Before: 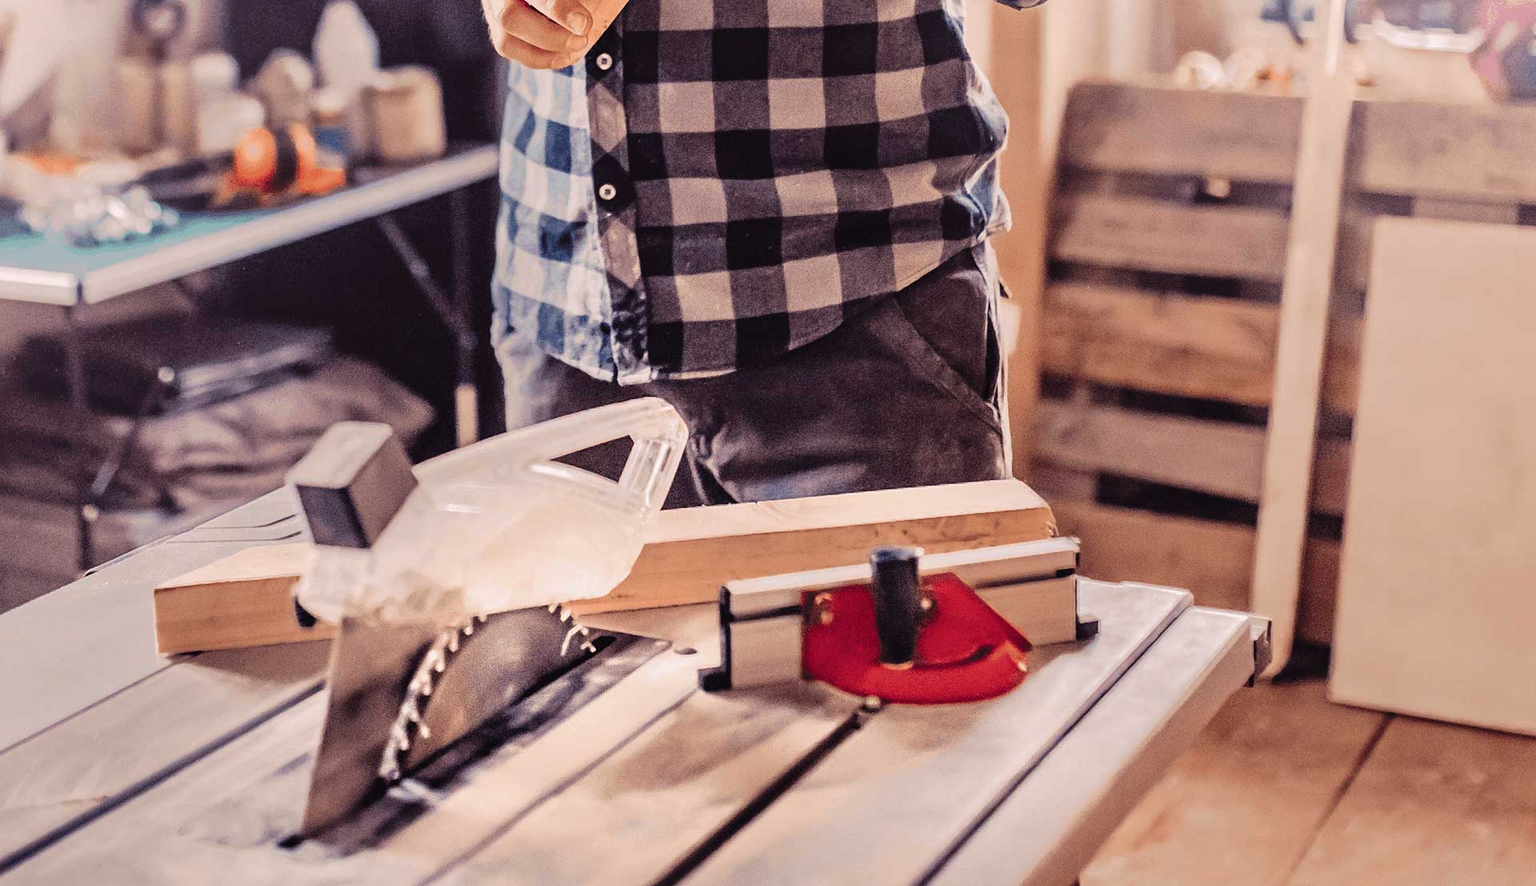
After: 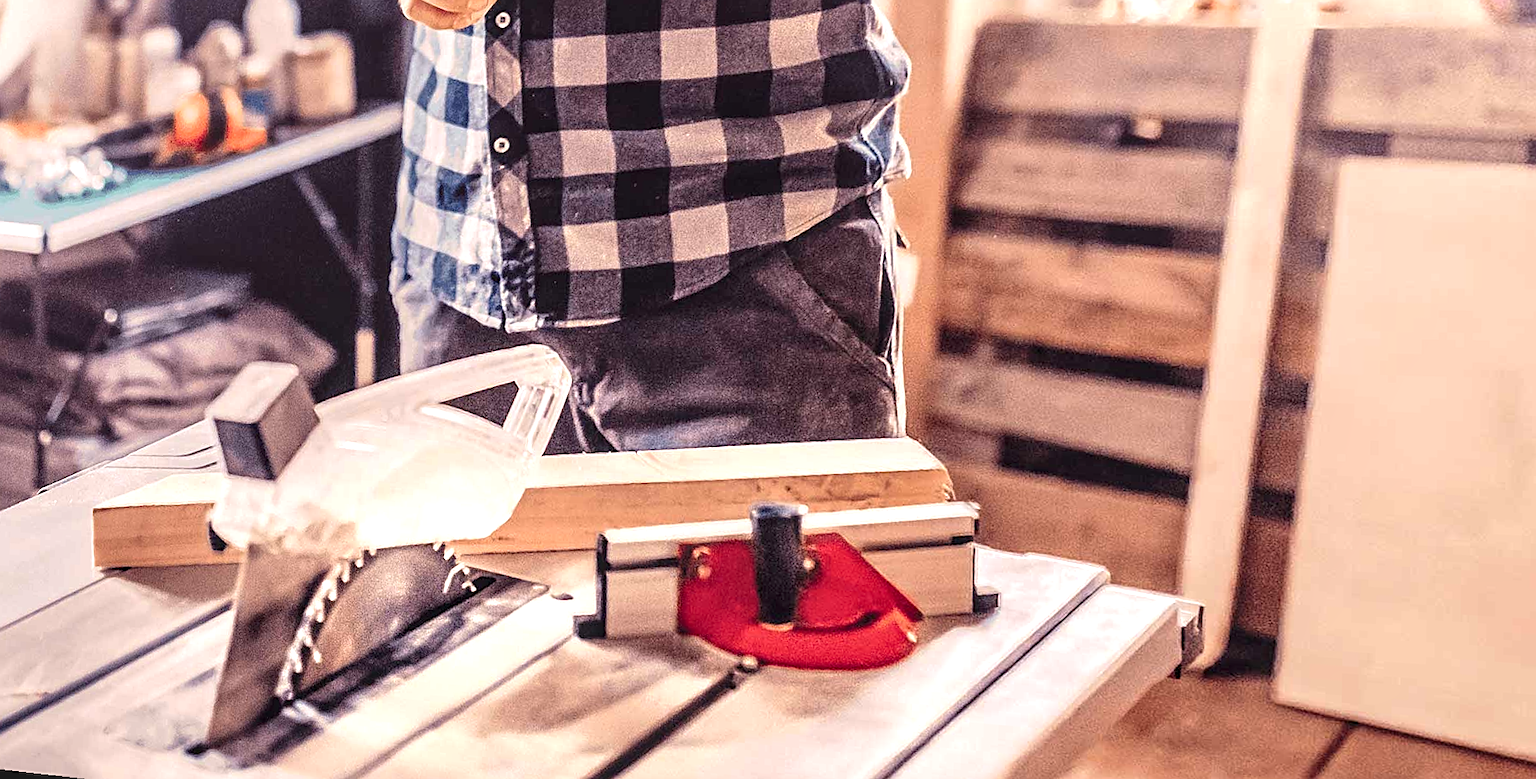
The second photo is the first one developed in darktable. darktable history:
exposure: exposure 0.6 EV, compensate highlight preservation false
sharpen: on, module defaults
local contrast: highlights 55%, shadows 52%, detail 130%, midtone range 0.452
rotate and perspective: rotation 1.69°, lens shift (vertical) -0.023, lens shift (horizontal) -0.291, crop left 0.025, crop right 0.988, crop top 0.092, crop bottom 0.842
